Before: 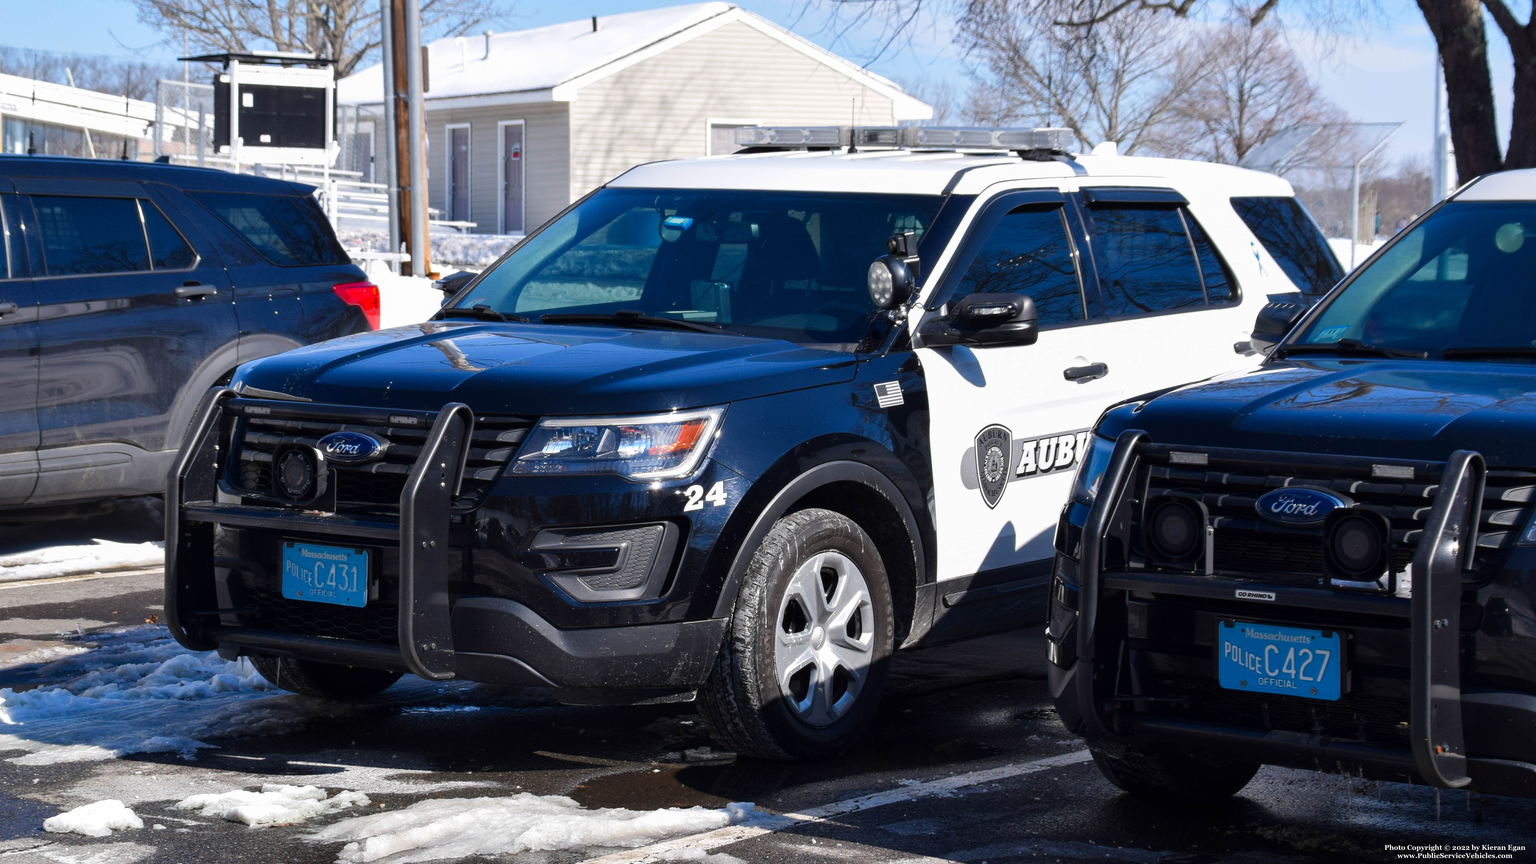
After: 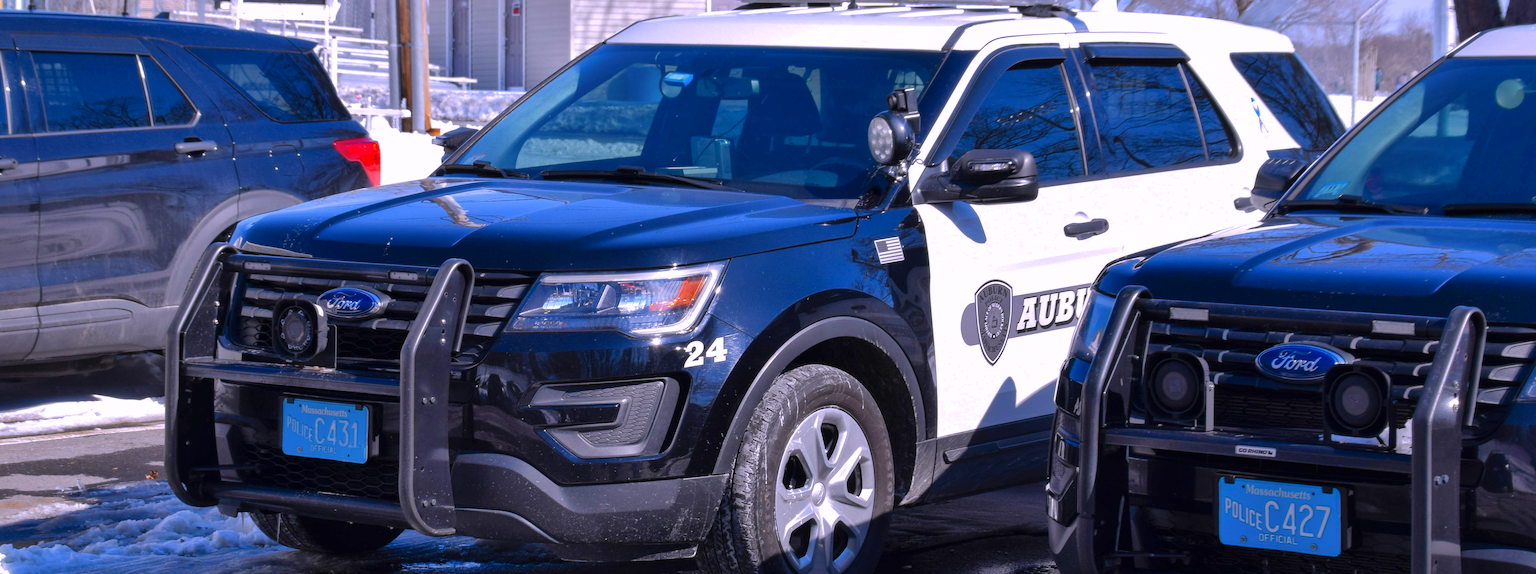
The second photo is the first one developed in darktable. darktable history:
crop: top 16.727%, bottom 16.727%
tone equalizer: on, module defaults
white balance: red 1.042, blue 1.17
shadows and highlights: highlights -60
